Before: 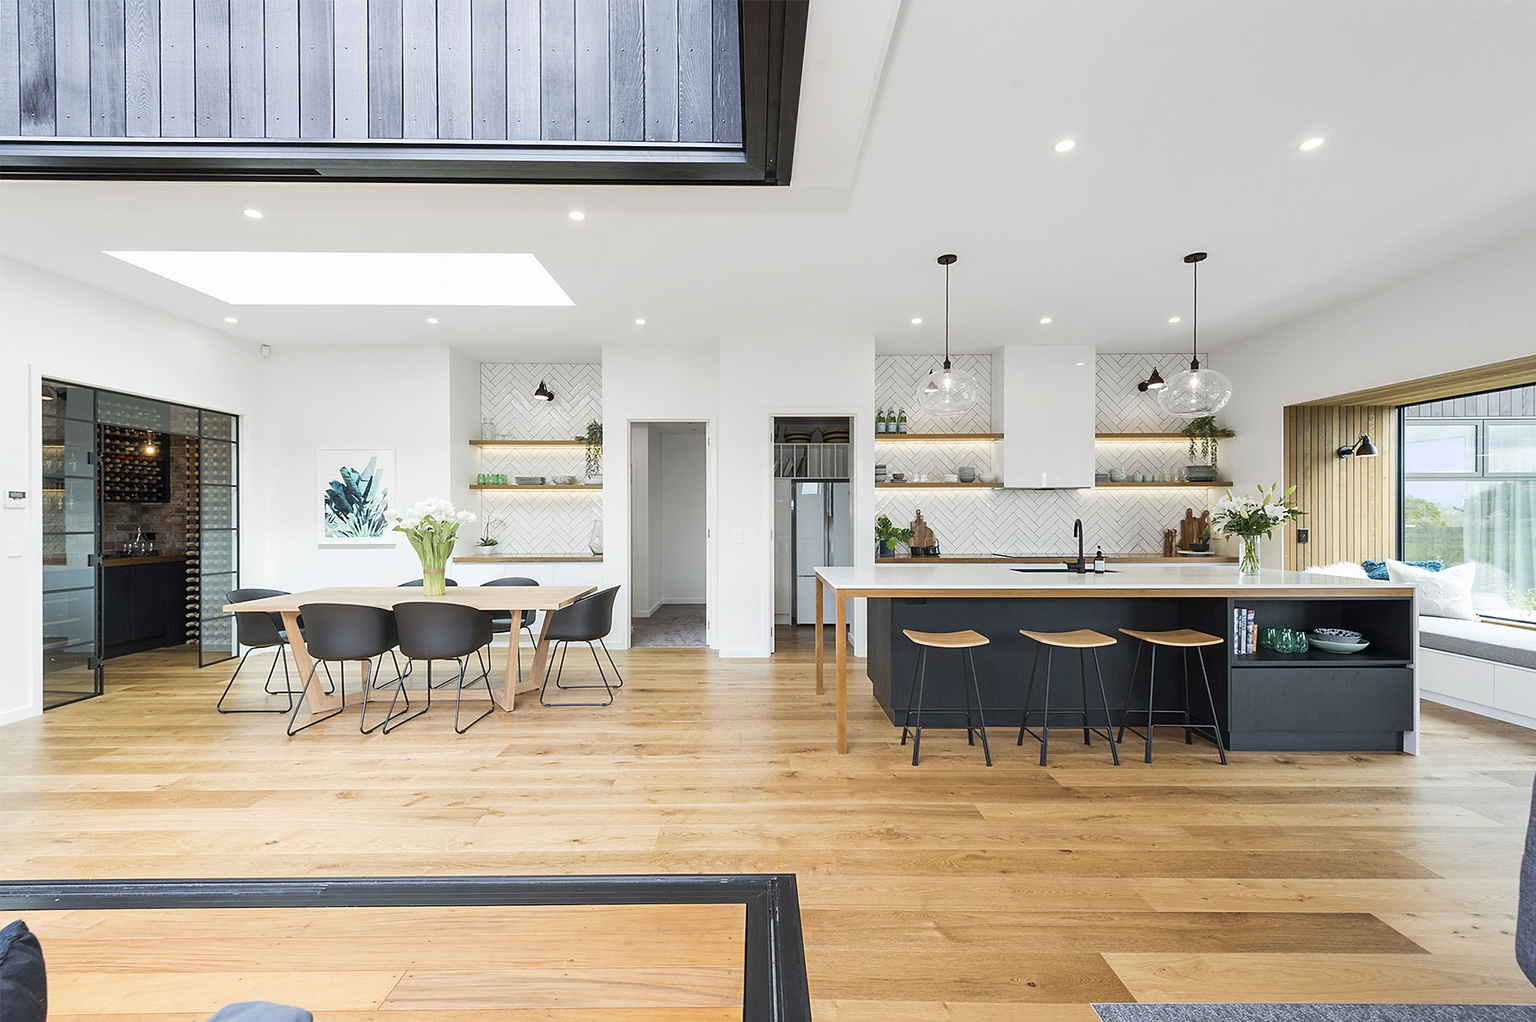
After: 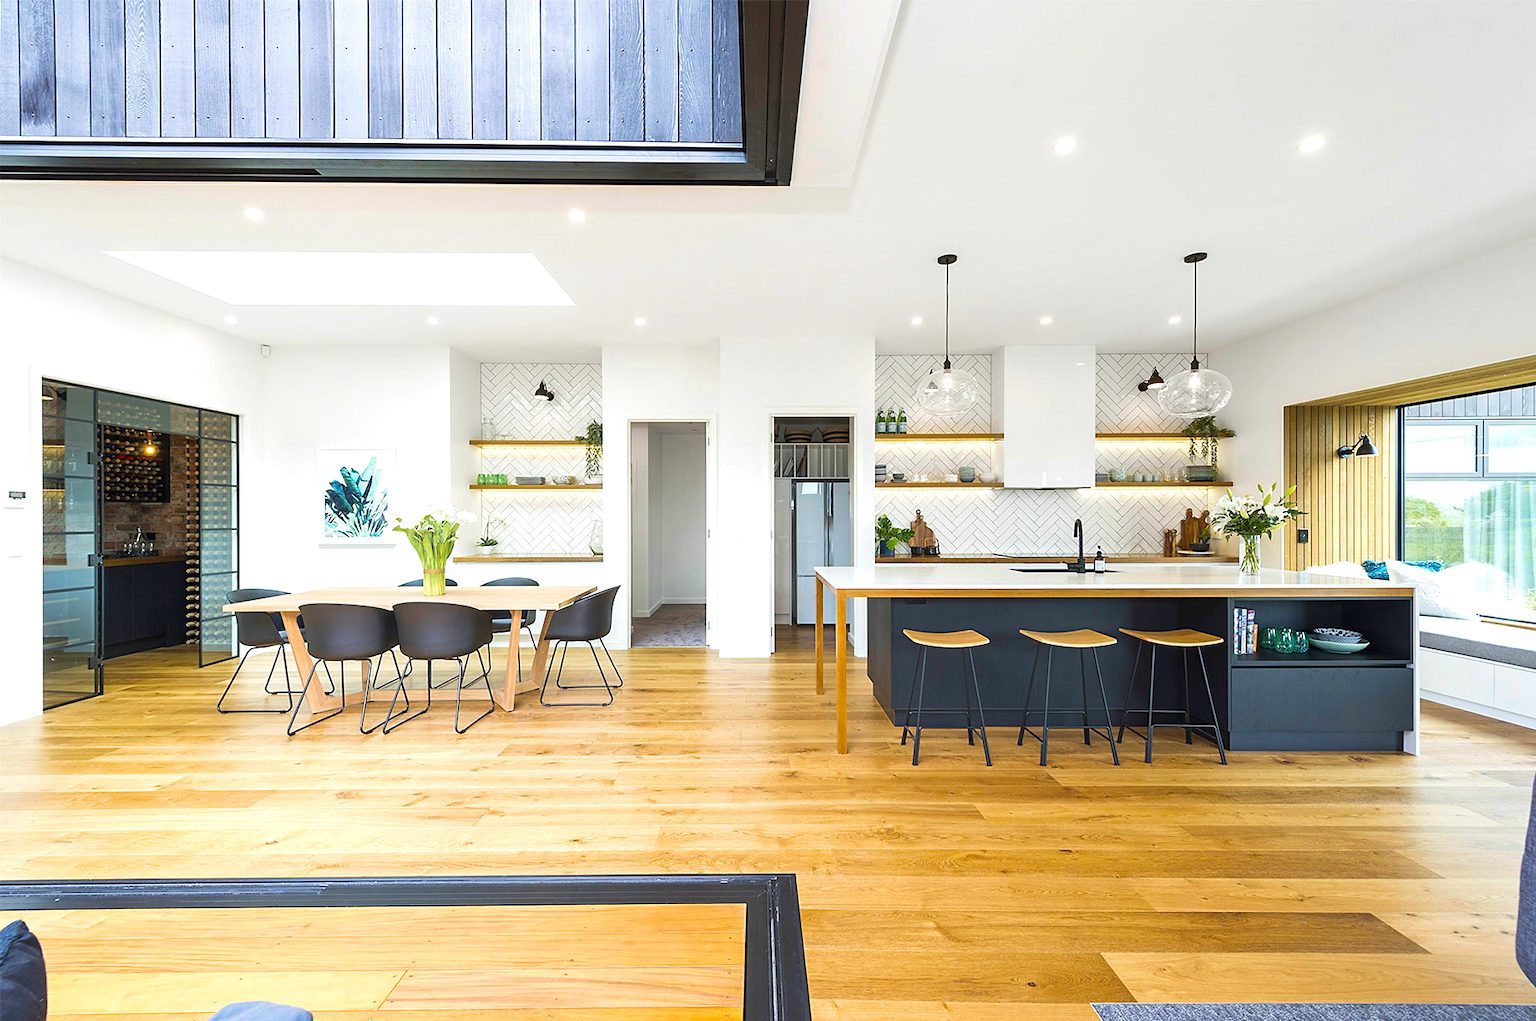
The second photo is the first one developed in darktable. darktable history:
color balance rgb: perceptual saturation grading › global saturation 36%, perceptual brilliance grading › global brilliance 10%, global vibrance 20%
velvia: on, module defaults
